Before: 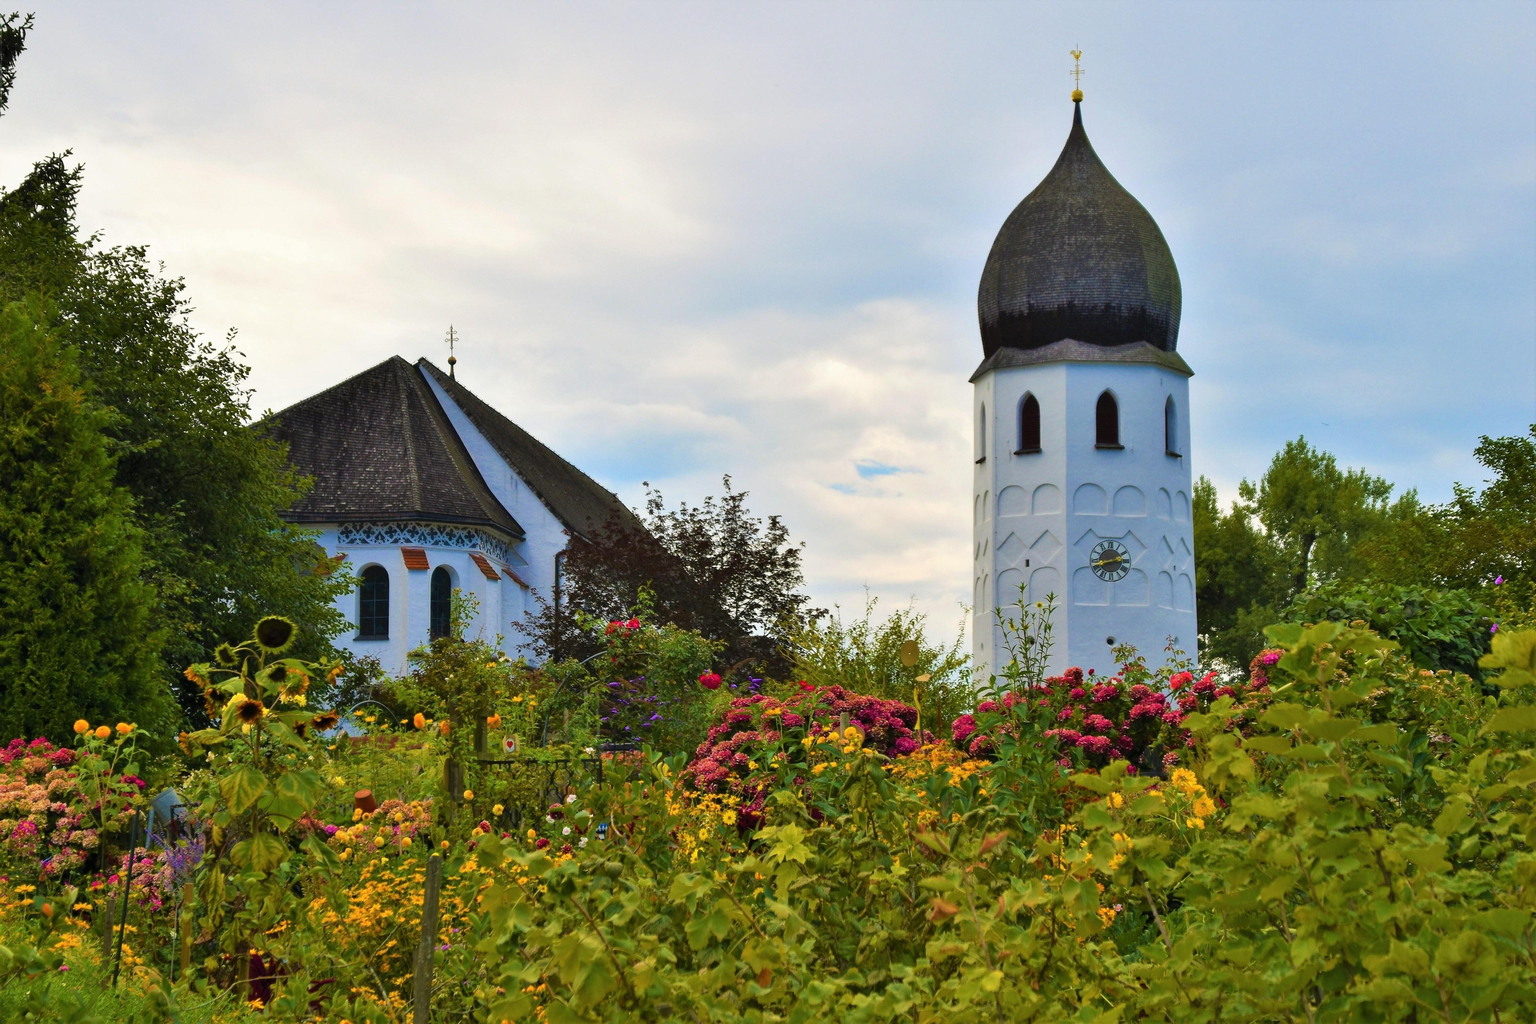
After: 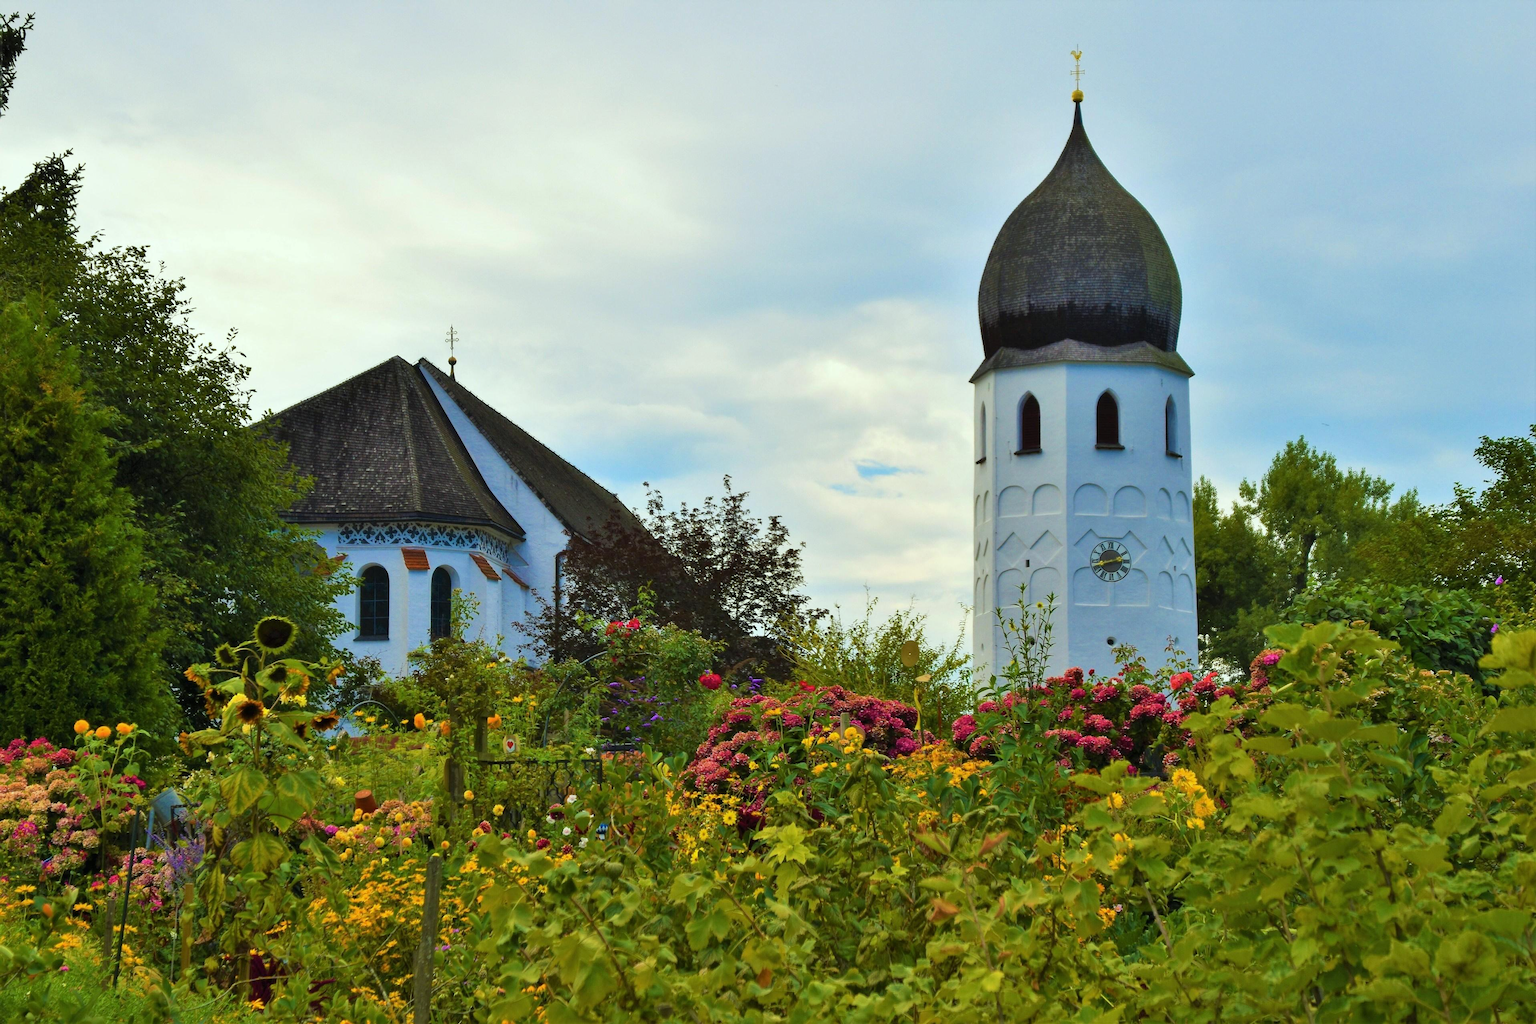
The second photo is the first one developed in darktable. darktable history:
color correction: highlights a* -6.83, highlights b* 0.649
